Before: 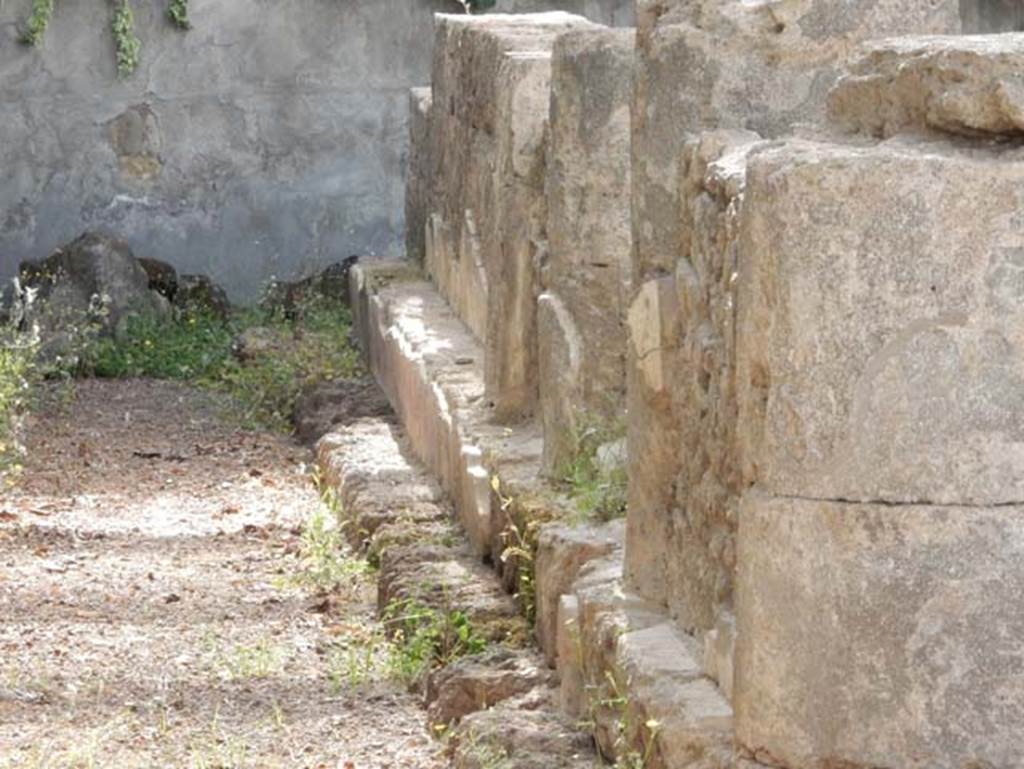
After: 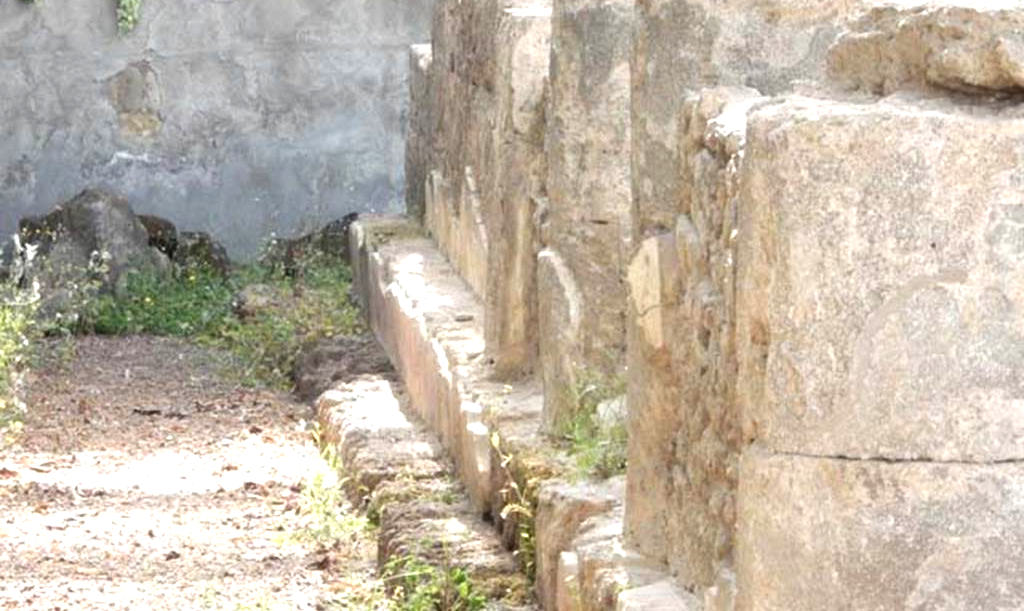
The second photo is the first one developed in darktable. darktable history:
exposure: black level correction 0, exposure 0.7 EV, compensate highlight preservation false
crop and rotate: top 5.667%, bottom 14.766%
